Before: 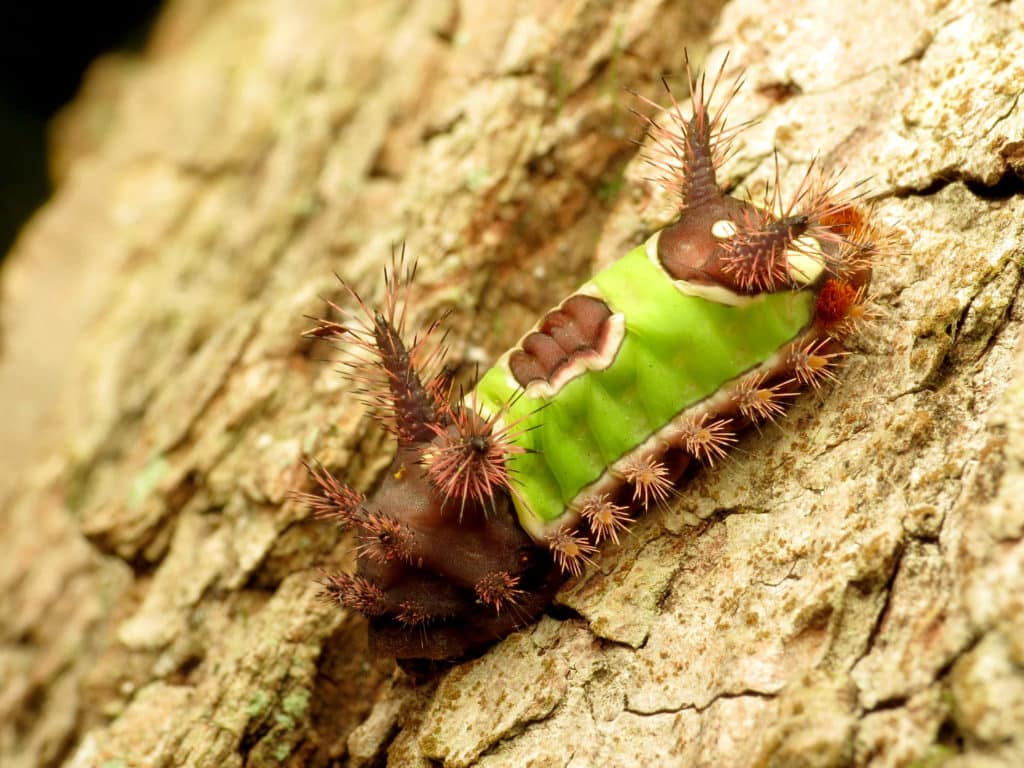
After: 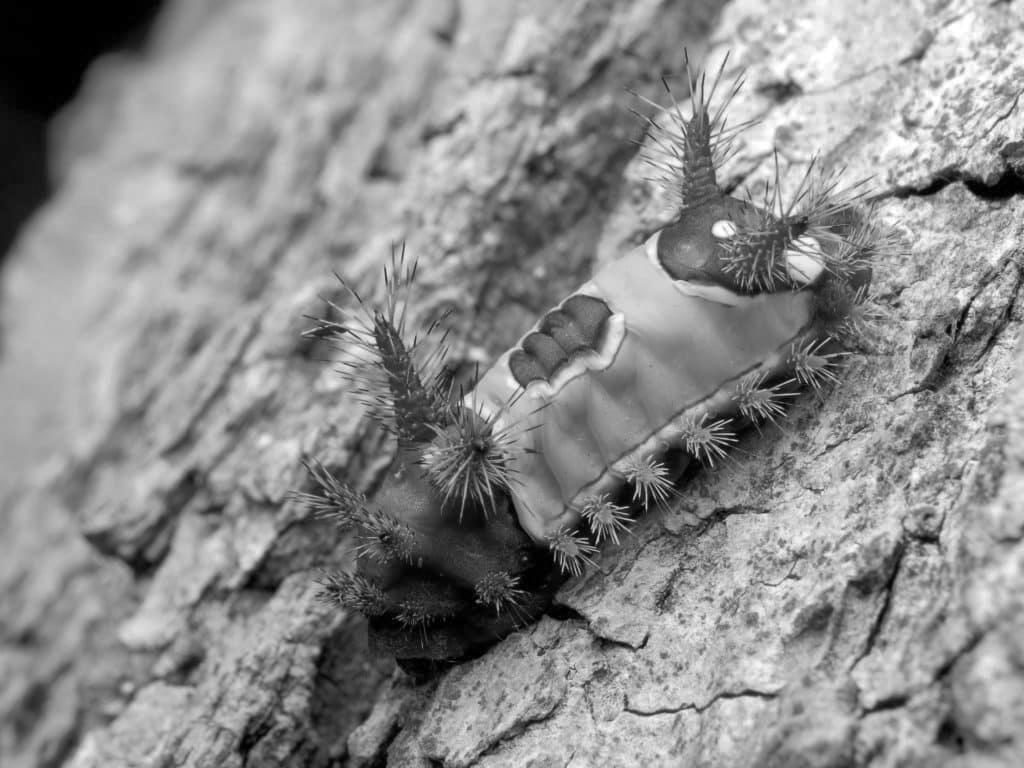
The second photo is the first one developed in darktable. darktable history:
color calibration: output gray [0.22, 0.42, 0.37, 0], illuminant as shot in camera, x 0.363, y 0.385, temperature 4547.13 K
shadows and highlights: on, module defaults
